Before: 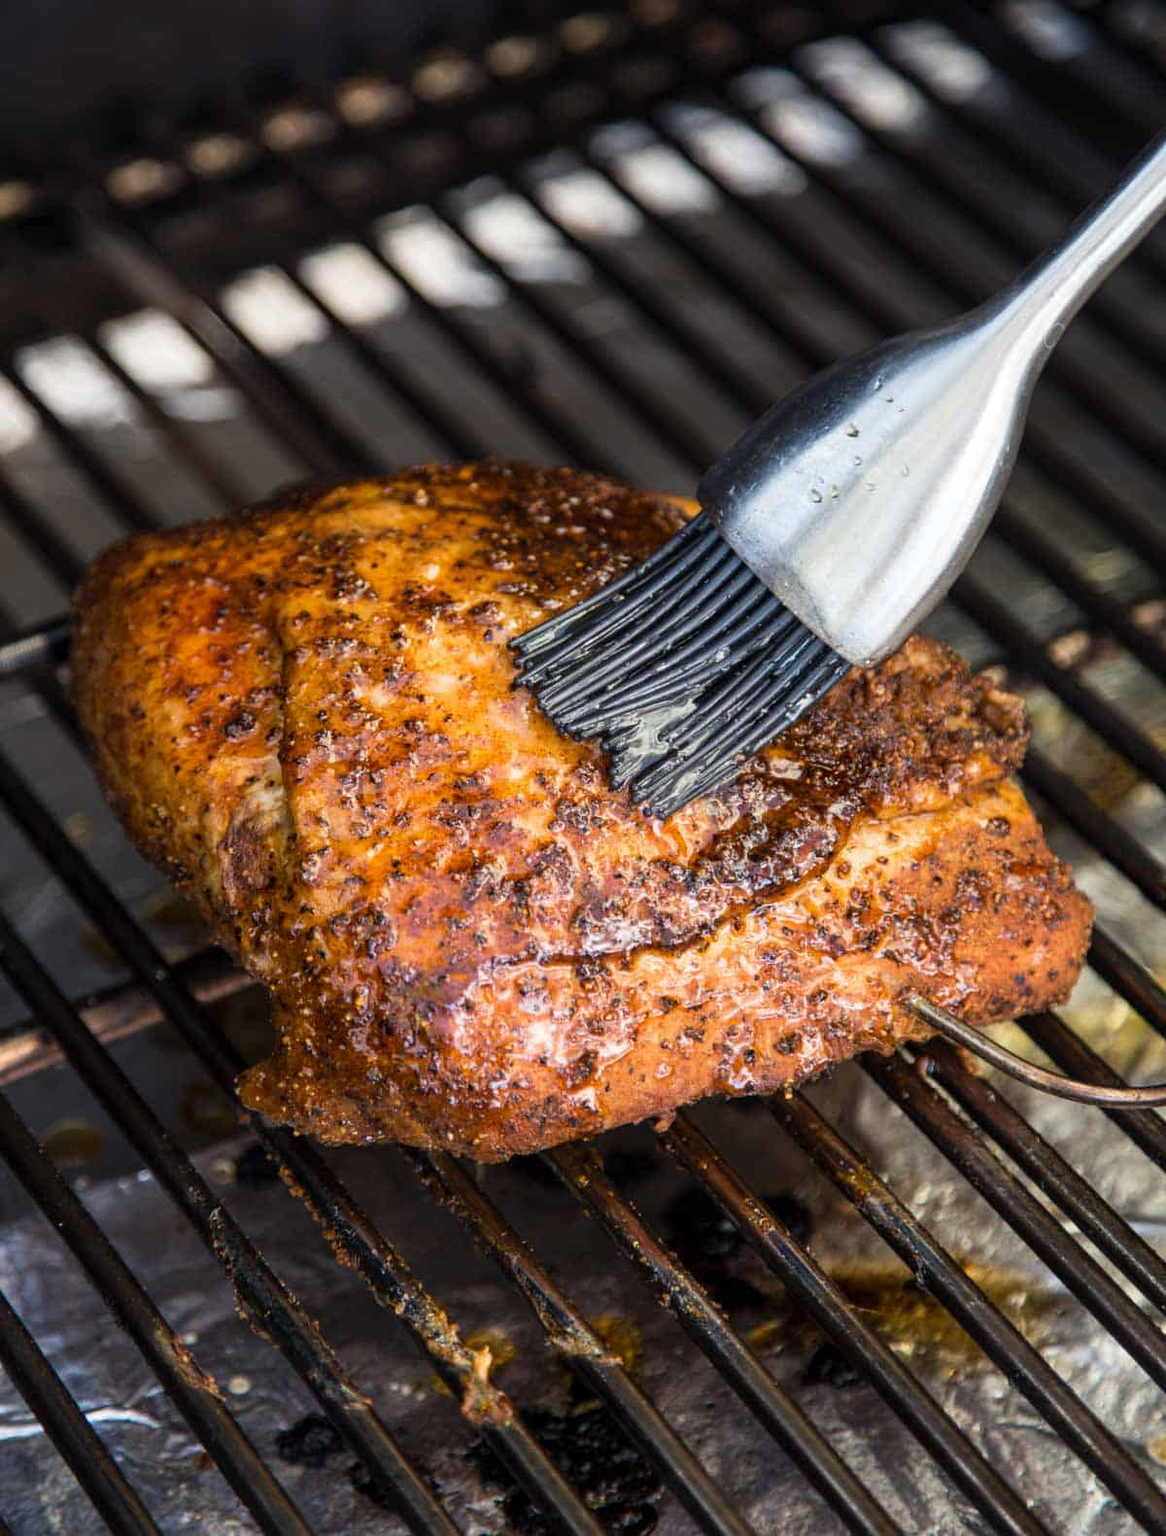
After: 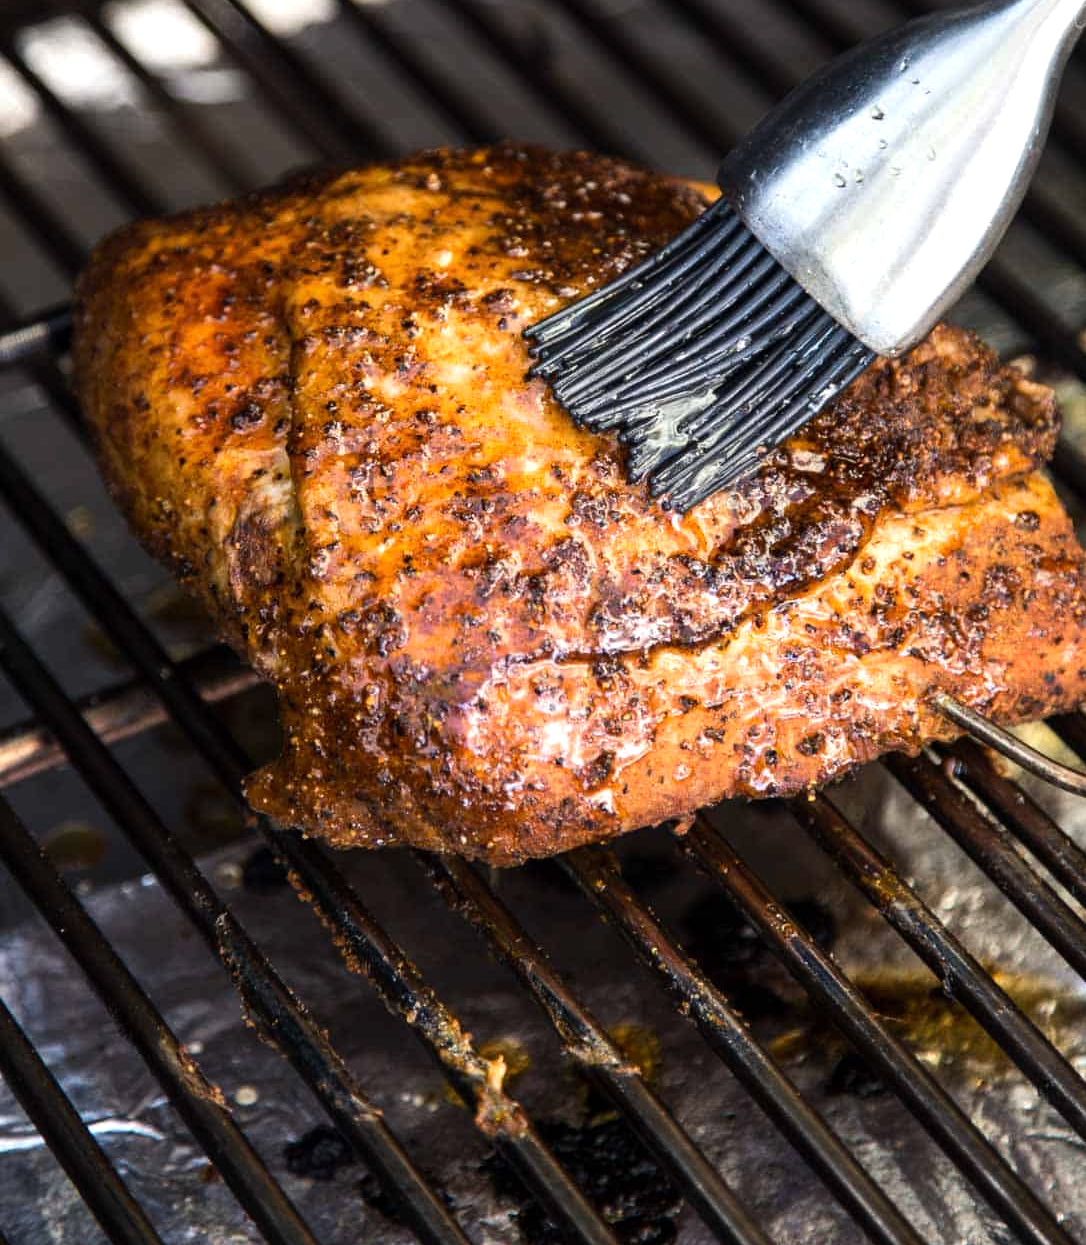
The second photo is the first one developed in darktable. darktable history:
crop: top 20.916%, right 9.437%, bottom 0.316%
tone equalizer: -8 EV -0.417 EV, -7 EV -0.389 EV, -6 EV -0.333 EV, -5 EV -0.222 EV, -3 EV 0.222 EV, -2 EV 0.333 EV, -1 EV 0.389 EV, +0 EV 0.417 EV, edges refinement/feathering 500, mask exposure compensation -1.57 EV, preserve details no
